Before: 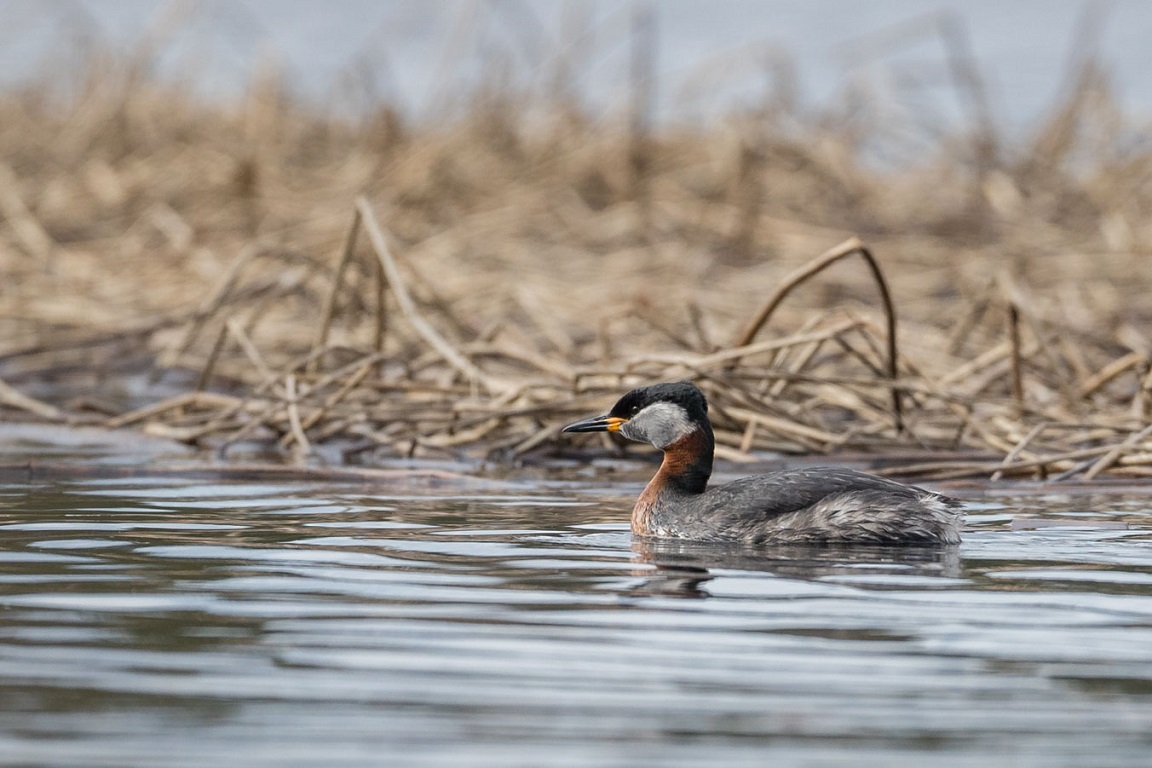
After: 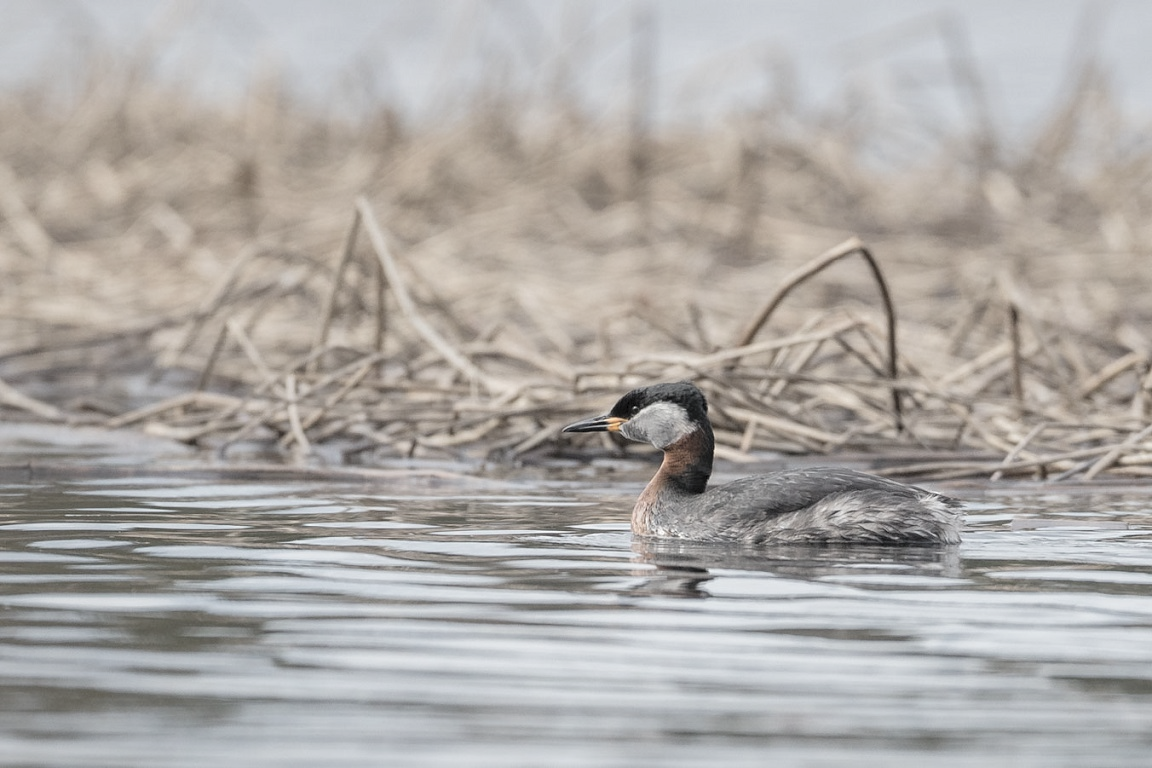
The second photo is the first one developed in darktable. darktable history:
contrast brightness saturation: brightness 0.185, saturation -0.498
